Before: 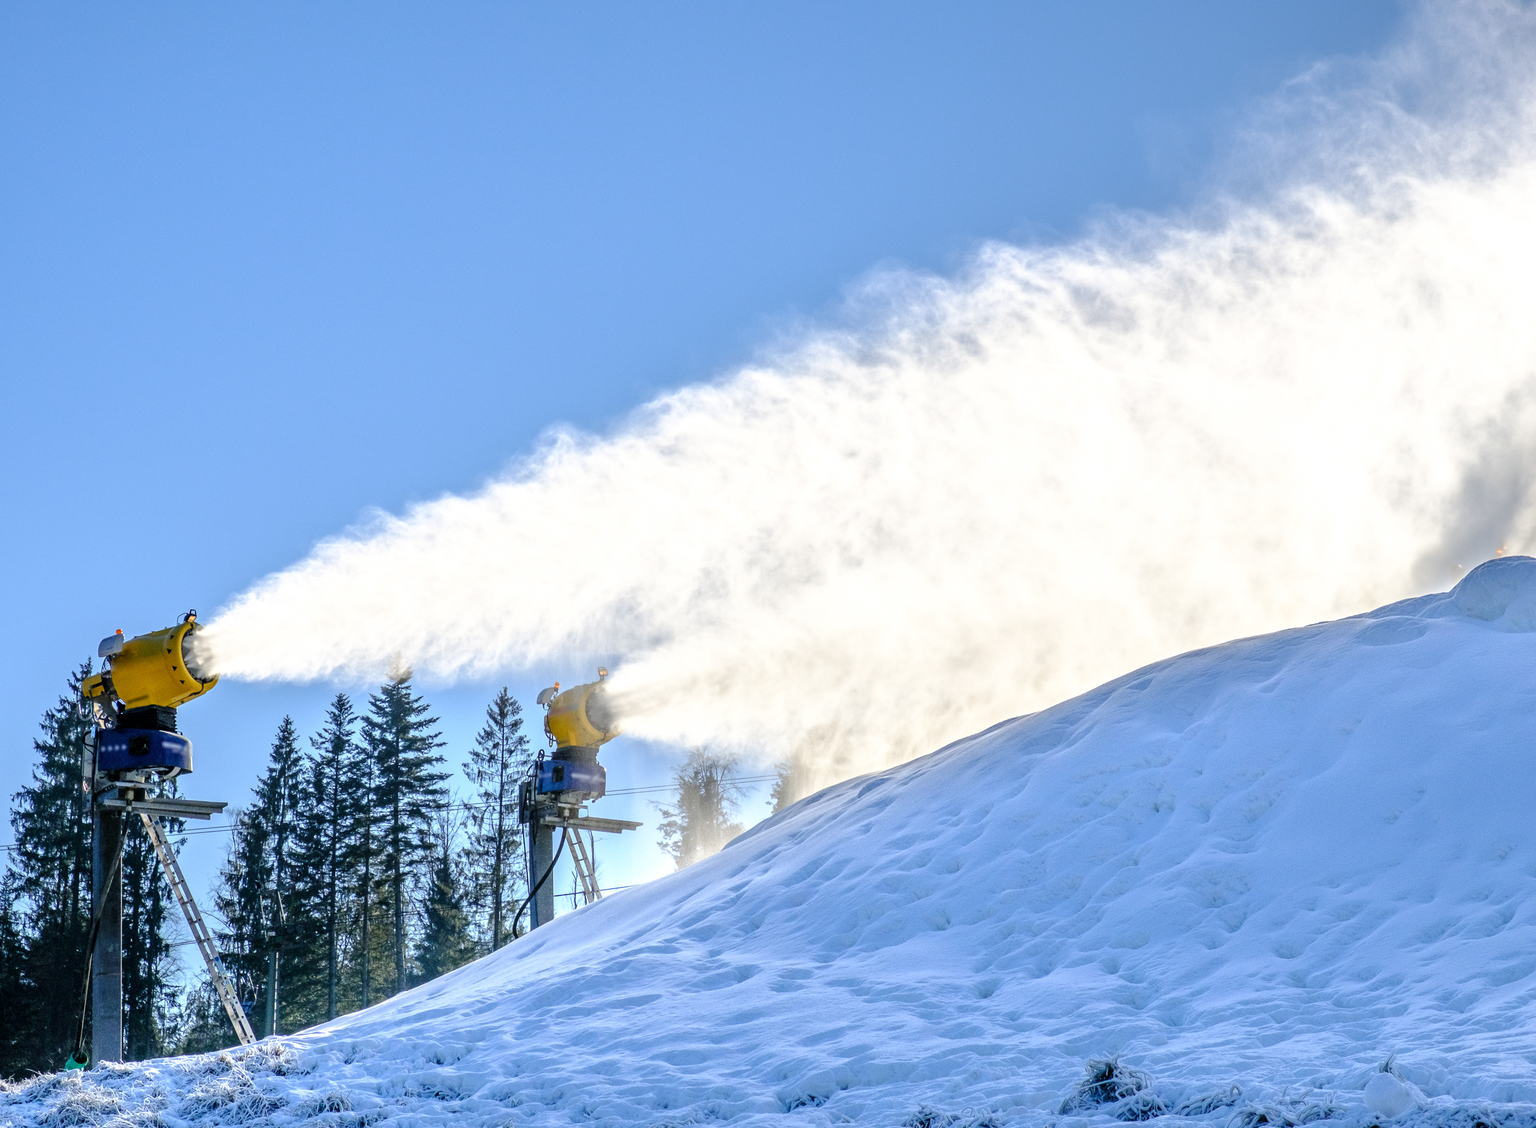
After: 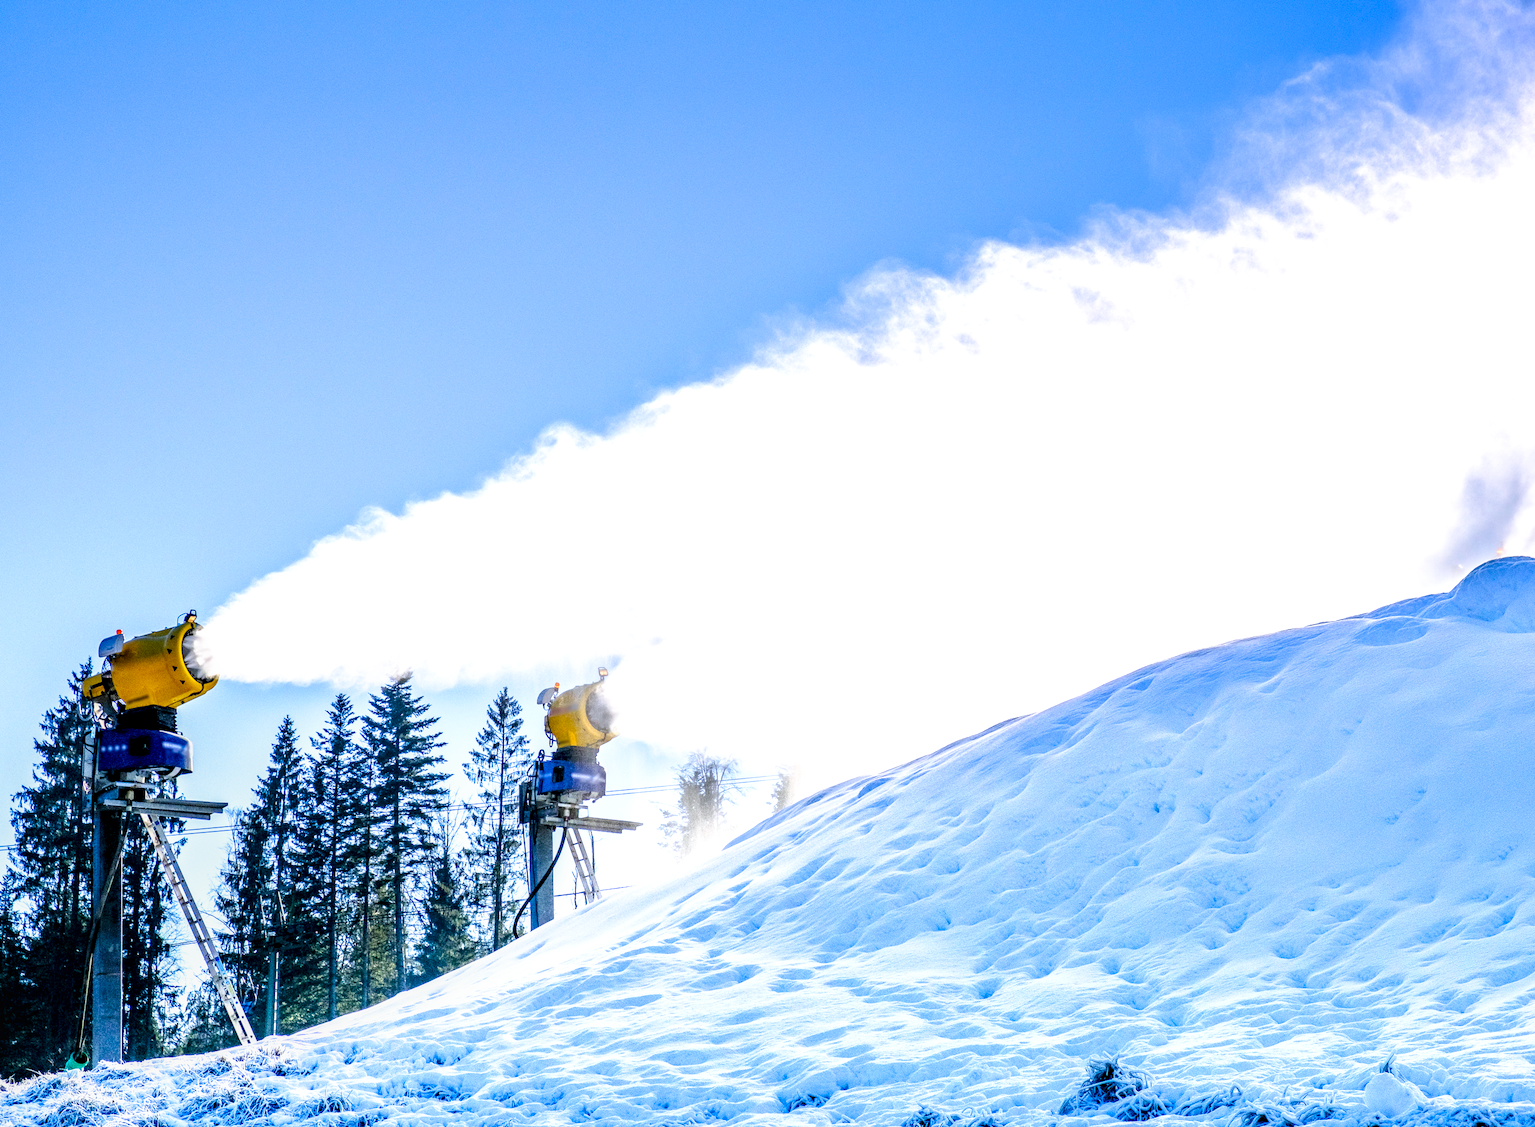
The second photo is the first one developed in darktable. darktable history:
graduated density: hue 238.83°, saturation 50%
local contrast: shadows 94%
tone curve: curves: ch0 [(0, 0) (0.003, 0.028) (0.011, 0.028) (0.025, 0.026) (0.044, 0.036) (0.069, 0.06) (0.1, 0.101) (0.136, 0.15) (0.177, 0.203) (0.224, 0.271) (0.277, 0.345) (0.335, 0.422) (0.399, 0.515) (0.468, 0.611) (0.543, 0.716) (0.623, 0.826) (0.709, 0.942) (0.801, 0.992) (0.898, 1) (1, 1)], preserve colors none
color contrast: green-magenta contrast 1.2, blue-yellow contrast 1.2
